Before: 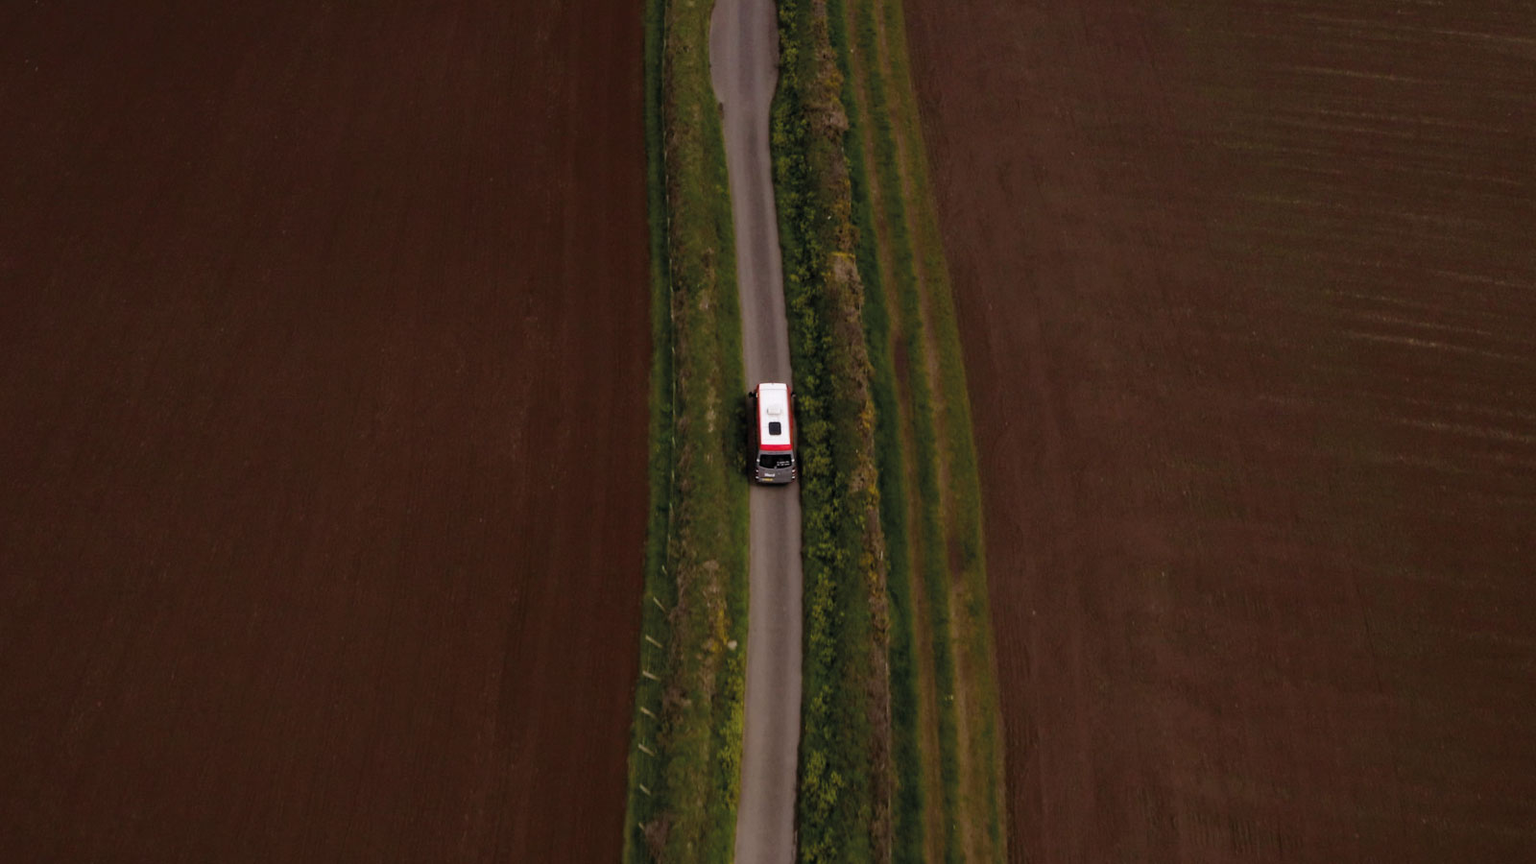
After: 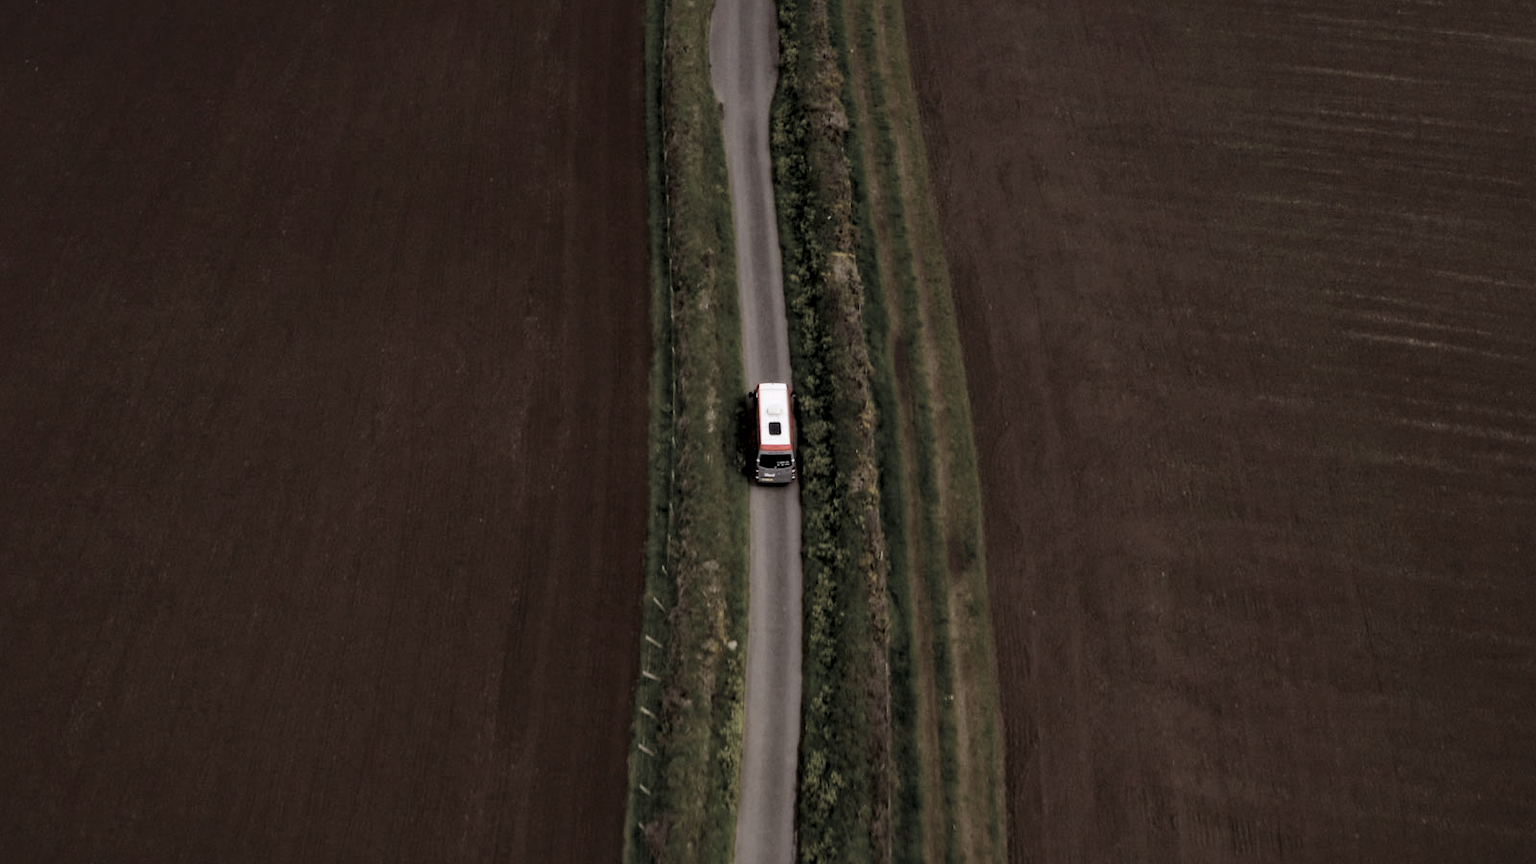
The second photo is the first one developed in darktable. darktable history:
color correction: saturation 0.5
local contrast: mode bilateral grid, contrast 25, coarseness 60, detail 151%, midtone range 0.2
